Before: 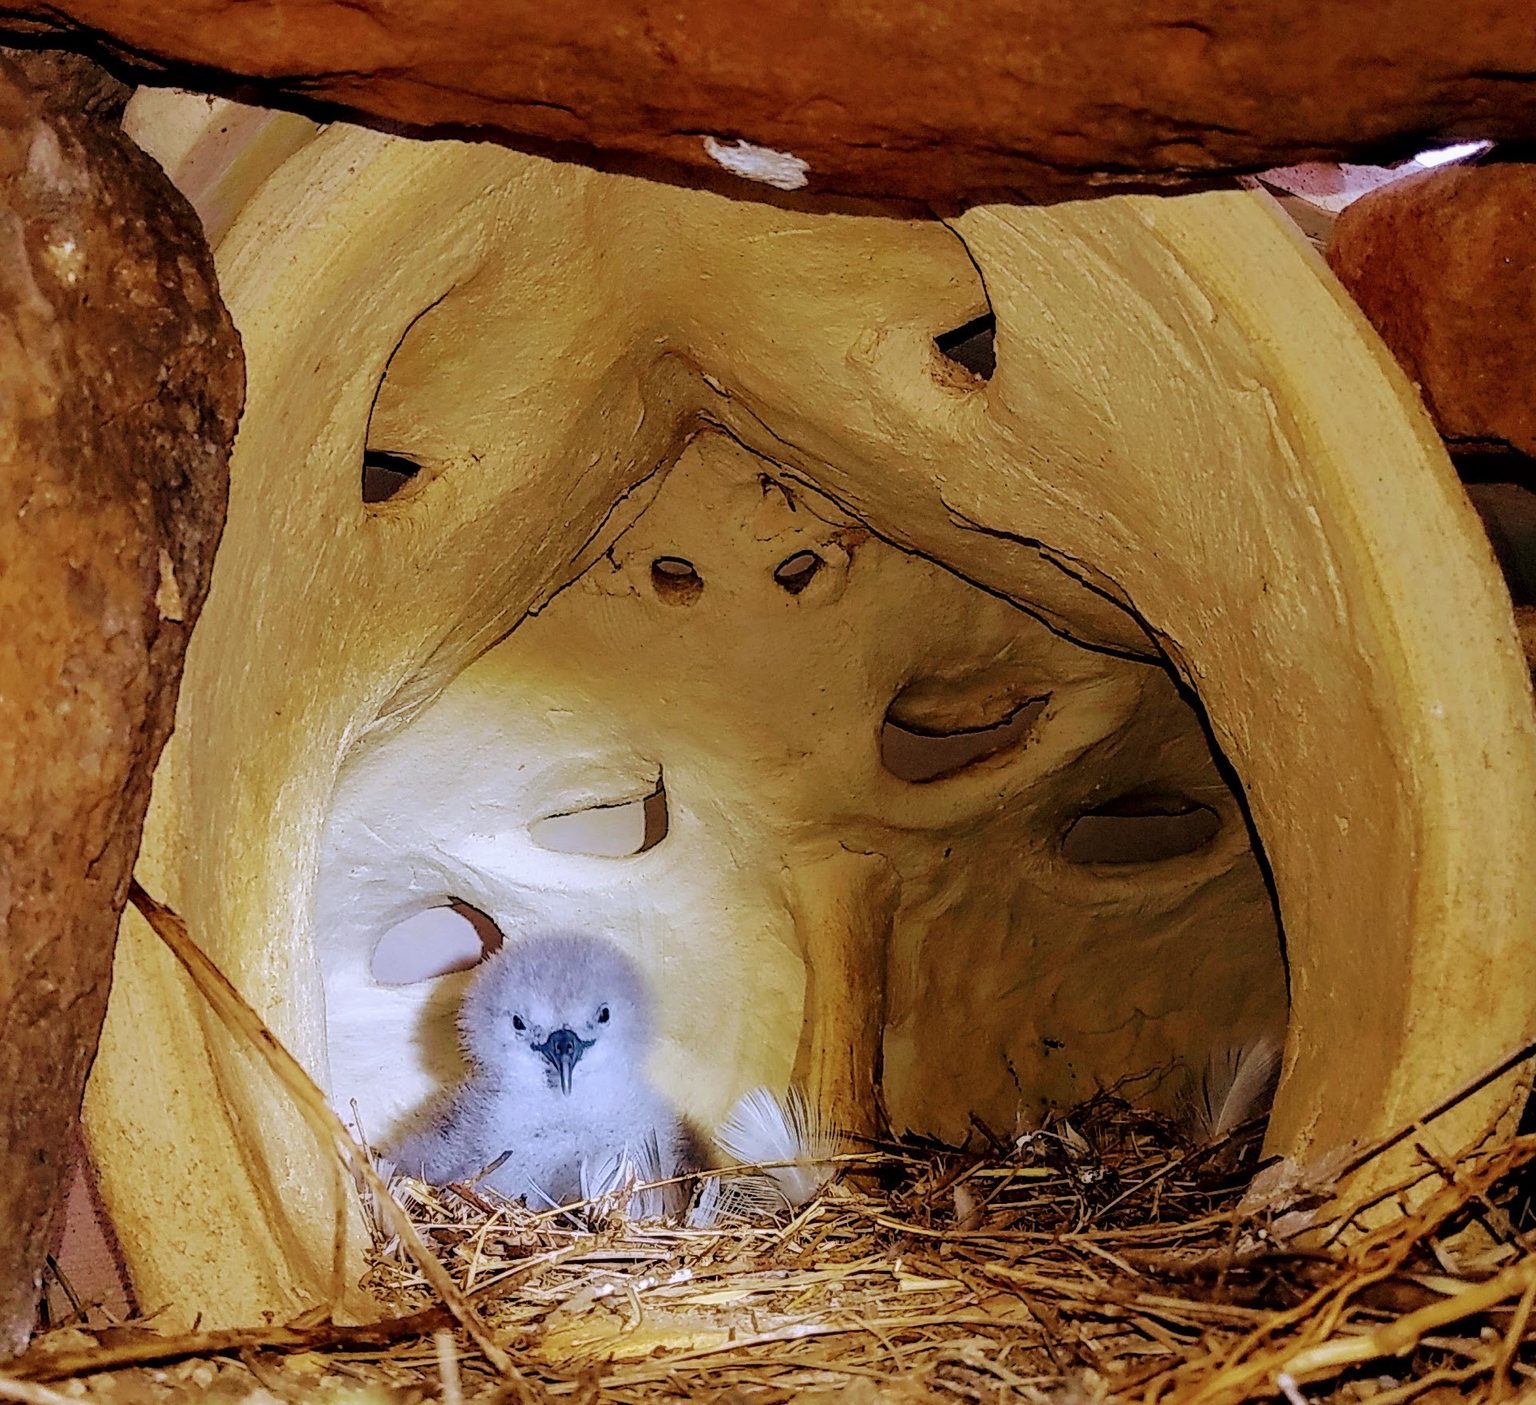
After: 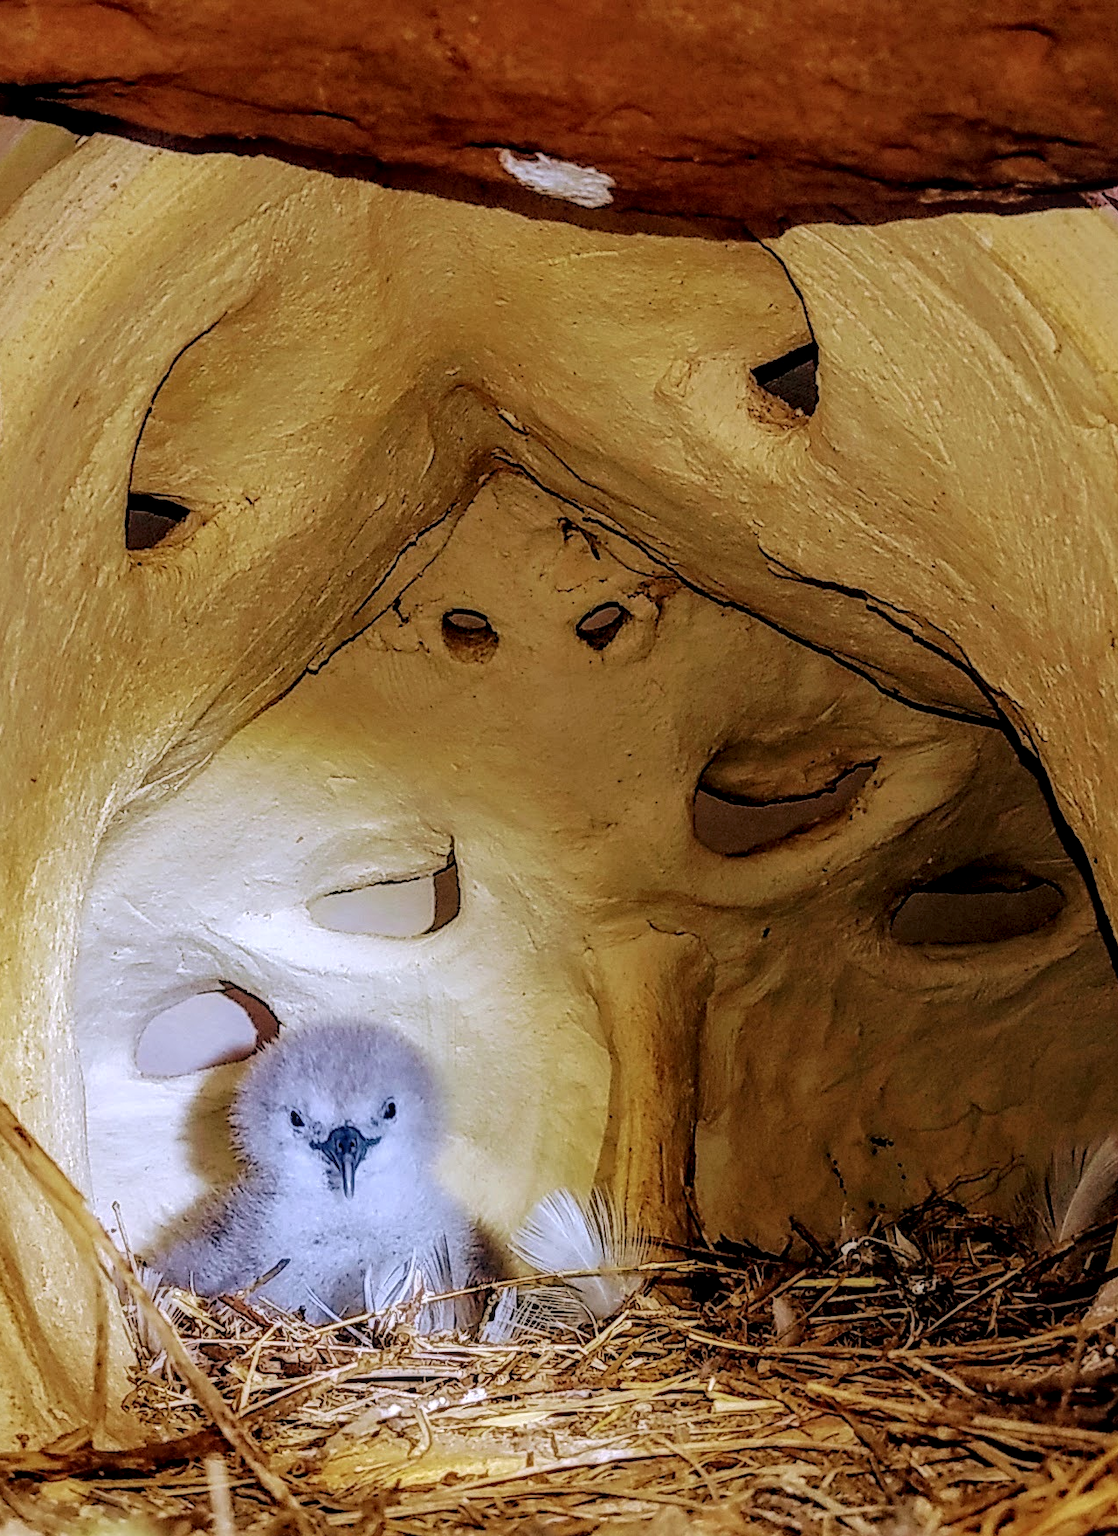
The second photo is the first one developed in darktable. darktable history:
local contrast: on, module defaults
crop and rotate: left 16.13%, right 17.239%
